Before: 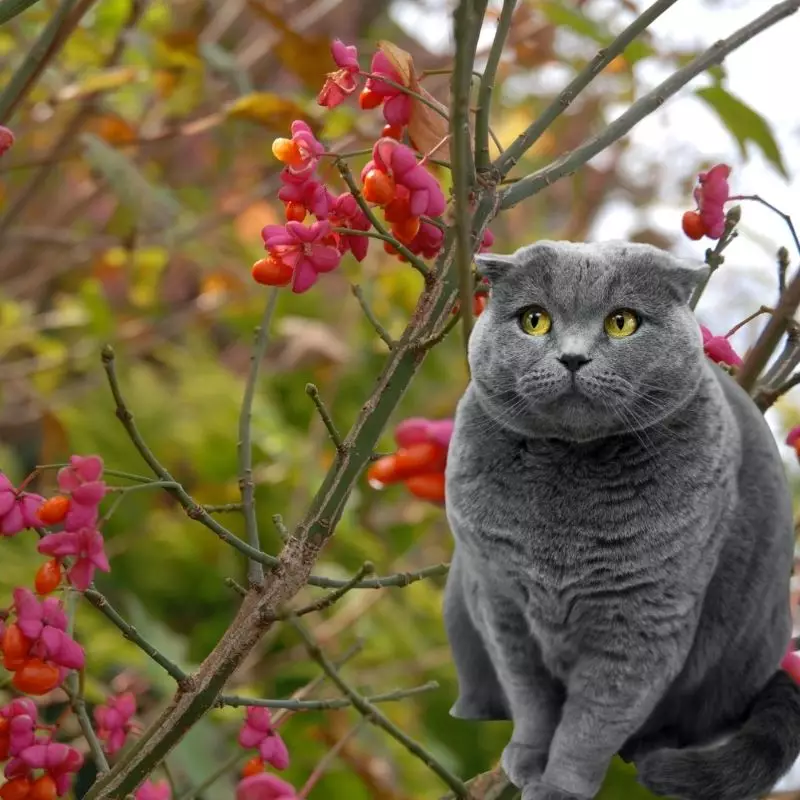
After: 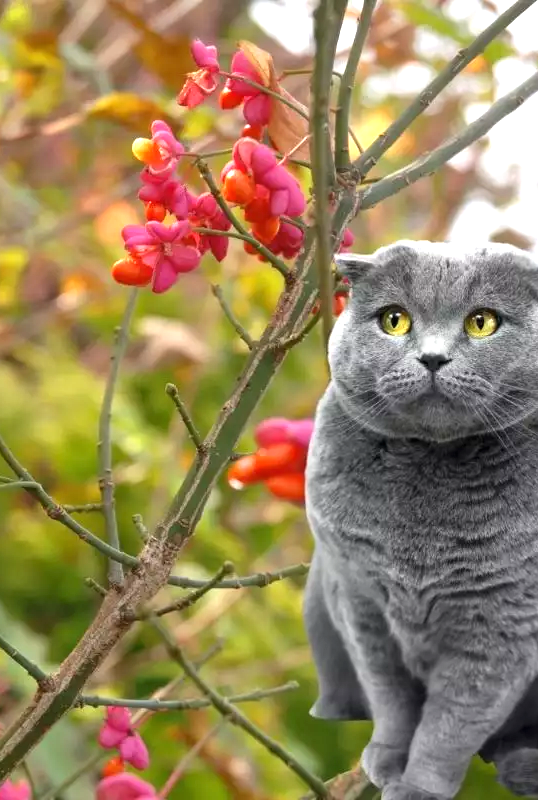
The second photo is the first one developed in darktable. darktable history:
exposure: black level correction 0, exposure 0.947 EV, compensate exposure bias true, compensate highlight preservation false
crop and rotate: left 17.604%, right 15.088%
